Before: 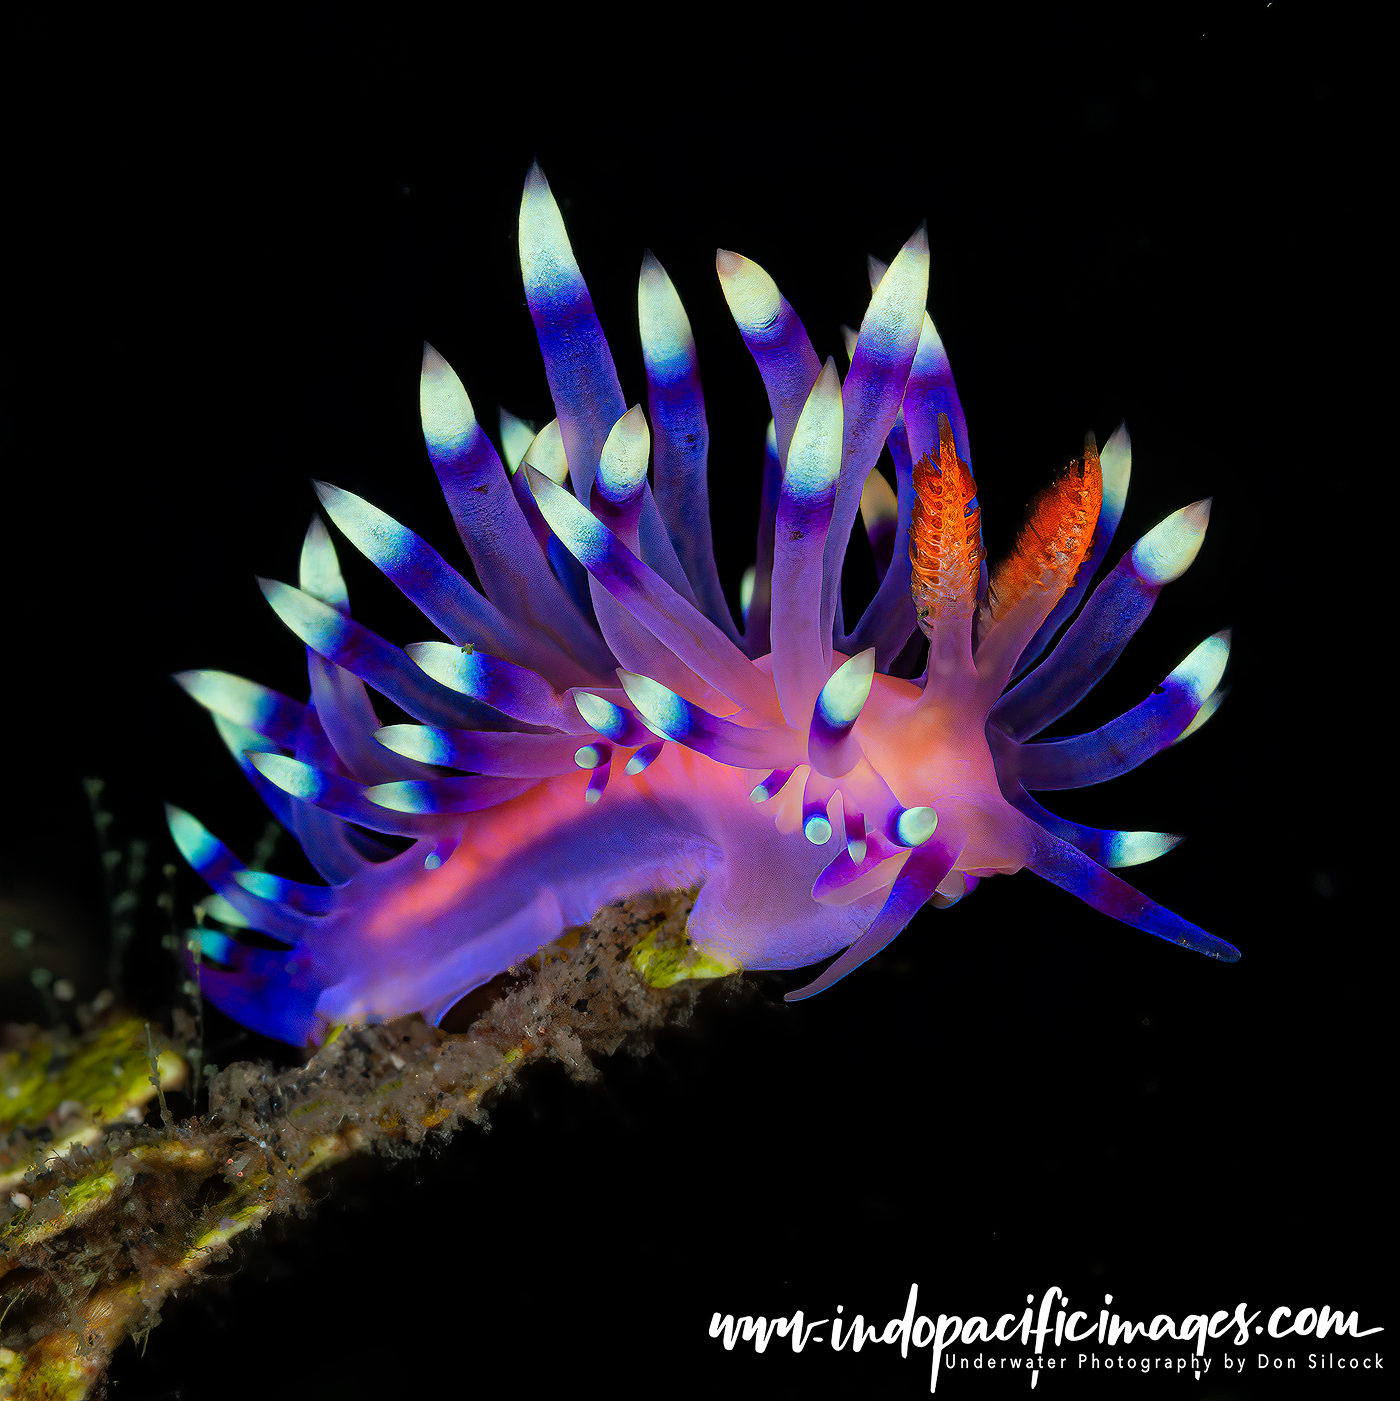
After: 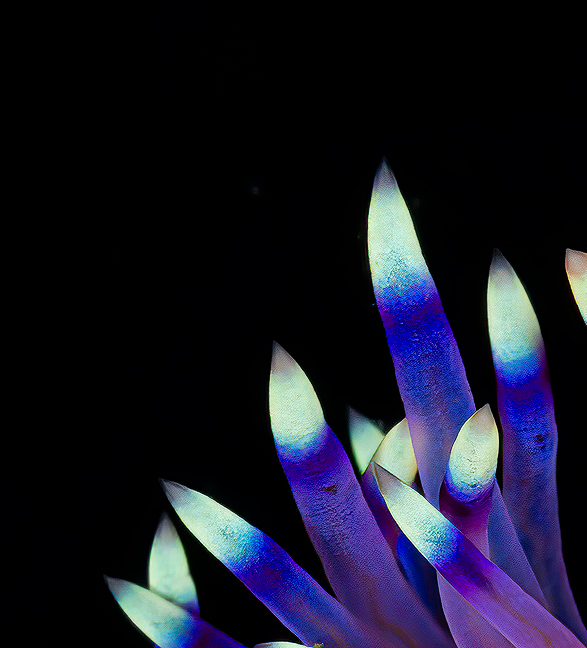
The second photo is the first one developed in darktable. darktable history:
crop and rotate: left 10.817%, top 0.062%, right 47.194%, bottom 53.626%
vibrance: vibrance 10%
